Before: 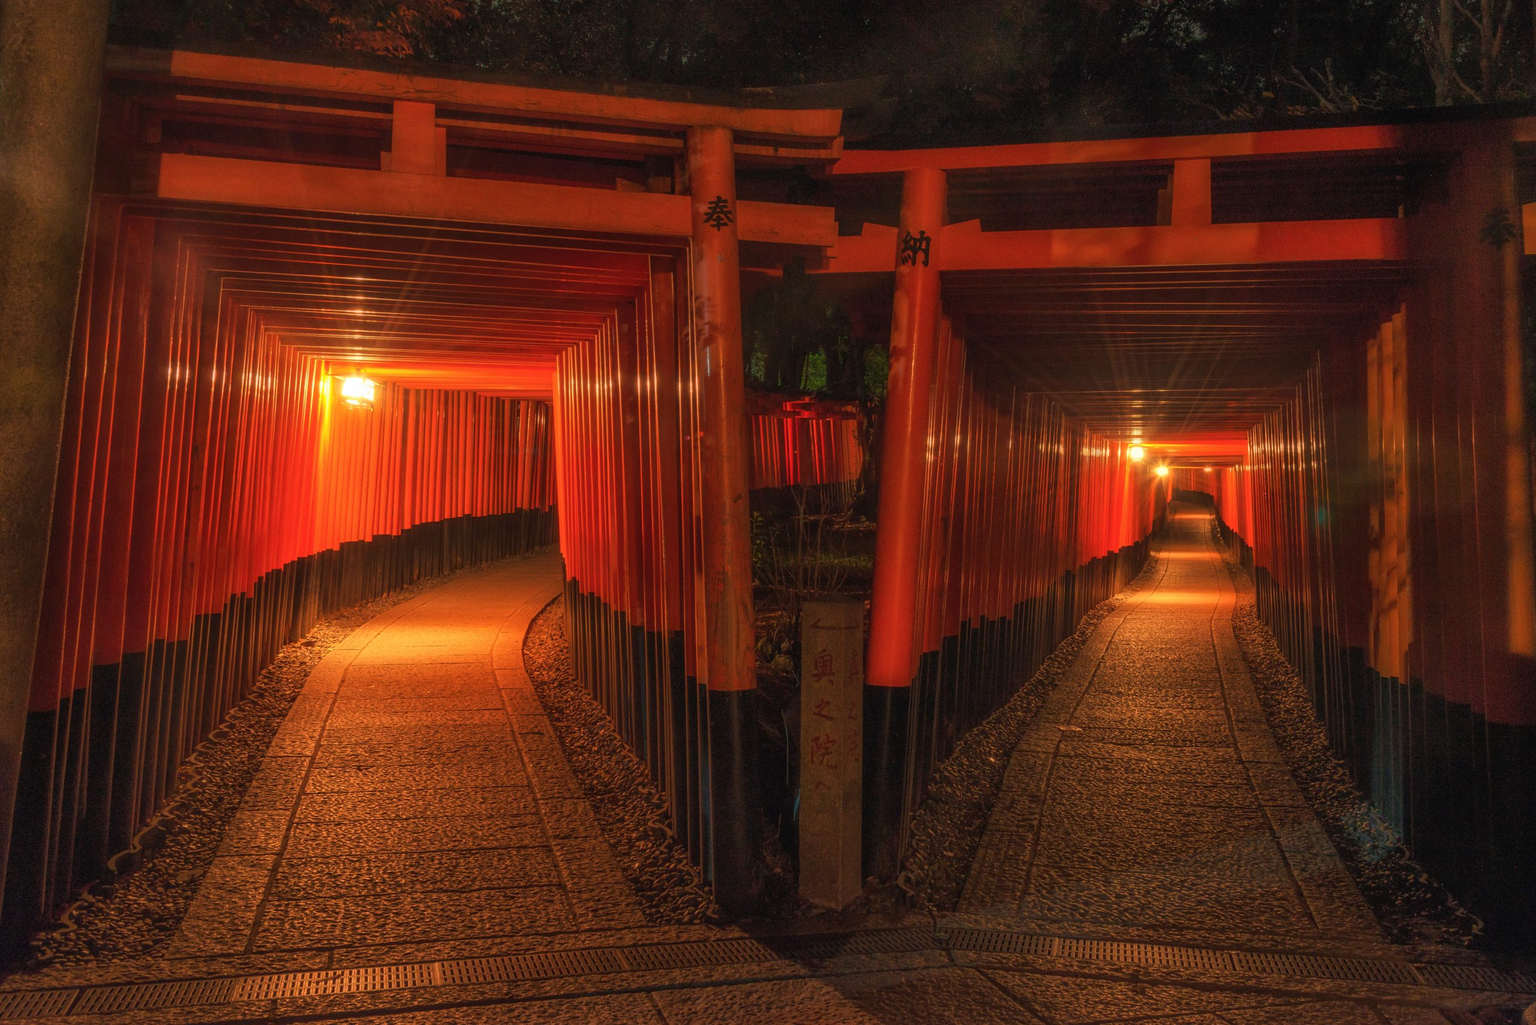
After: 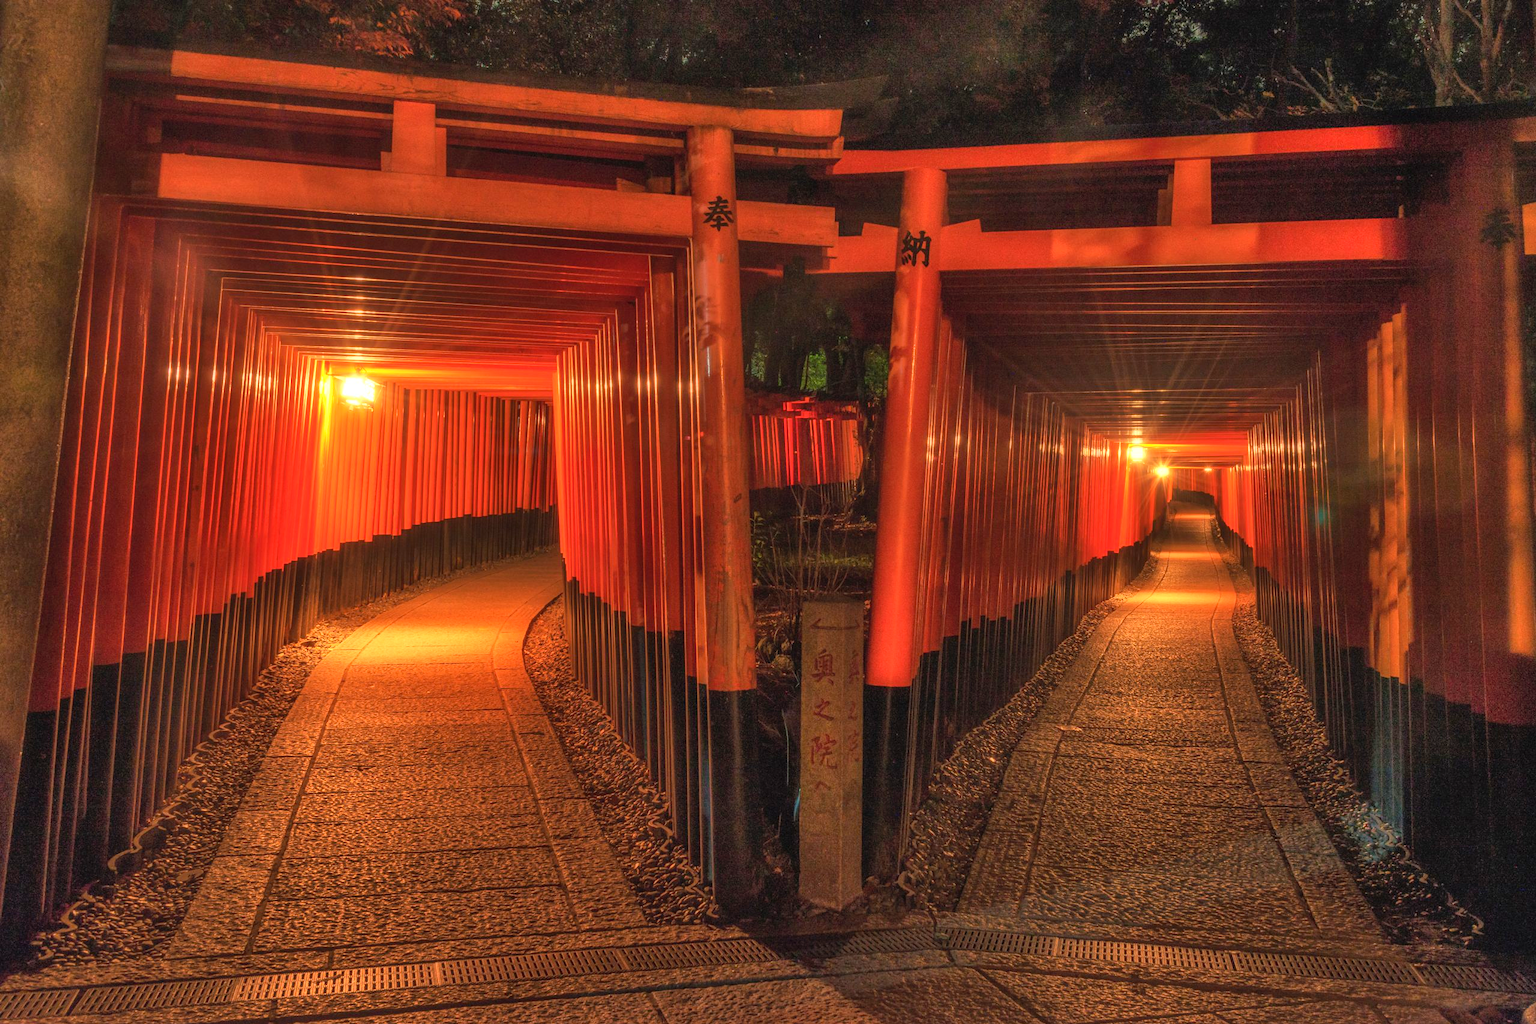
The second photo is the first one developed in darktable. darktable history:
shadows and highlights: low approximation 0.01, soften with gaussian
exposure: black level correction 0.001, exposure 0.5 EV, compensate exposure bias true, compensate highlight preservation false
